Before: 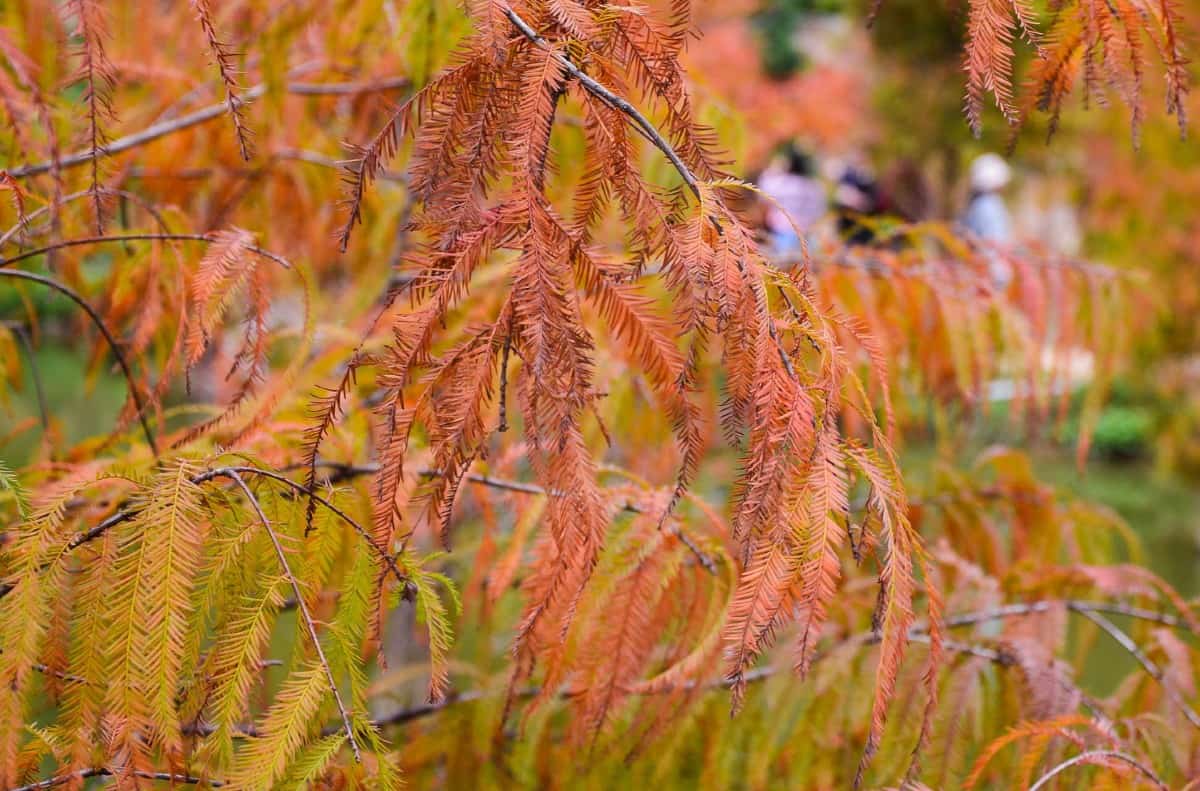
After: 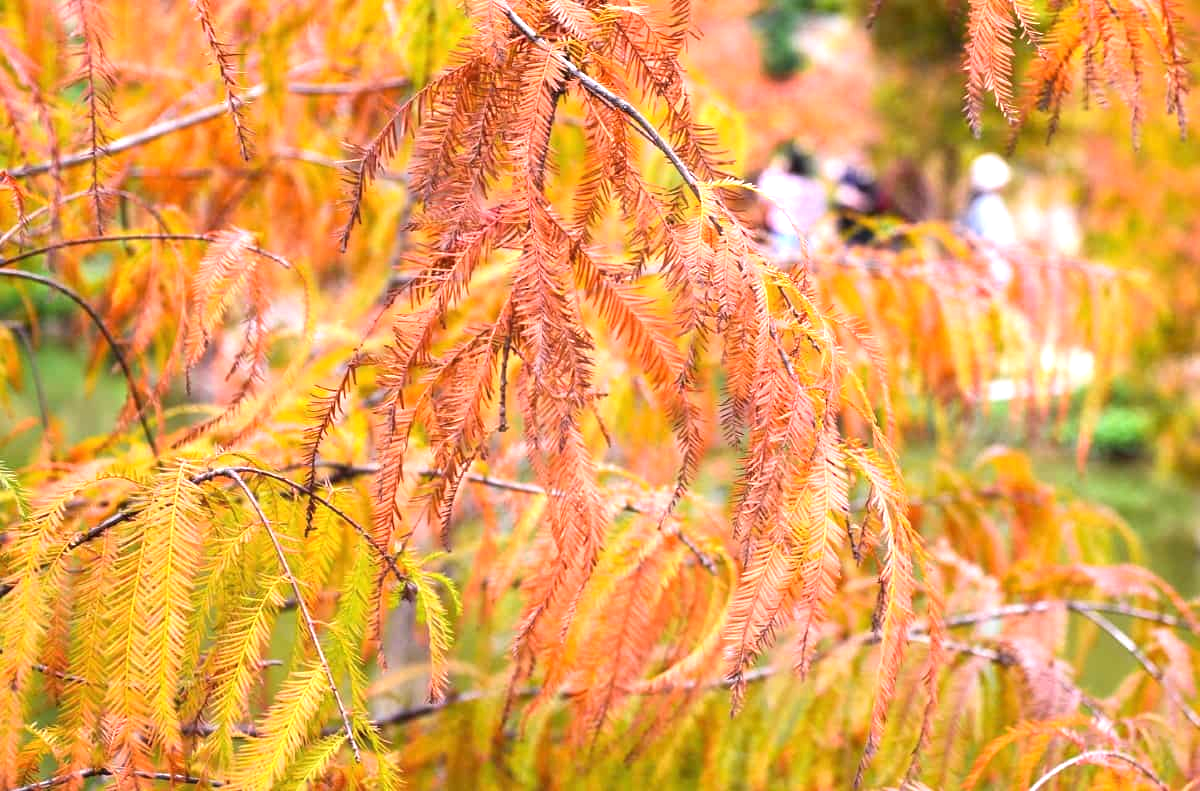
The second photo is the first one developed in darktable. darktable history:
exposure: black level correction 0, exposure 1.105 EV, compensate highlight preservation false
